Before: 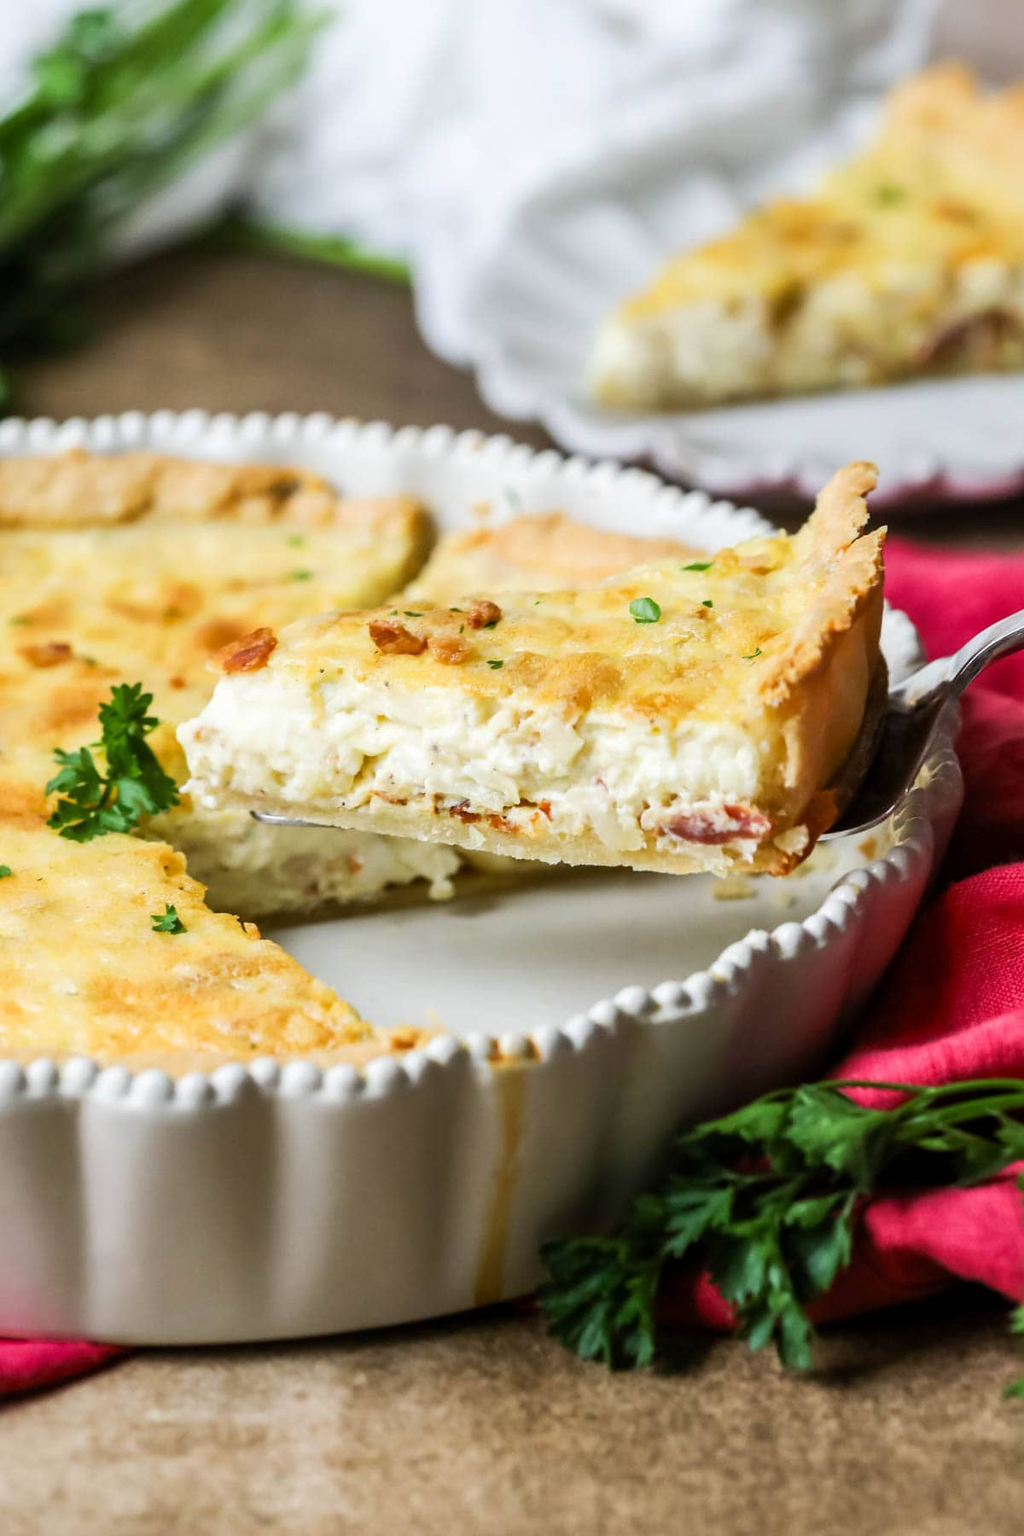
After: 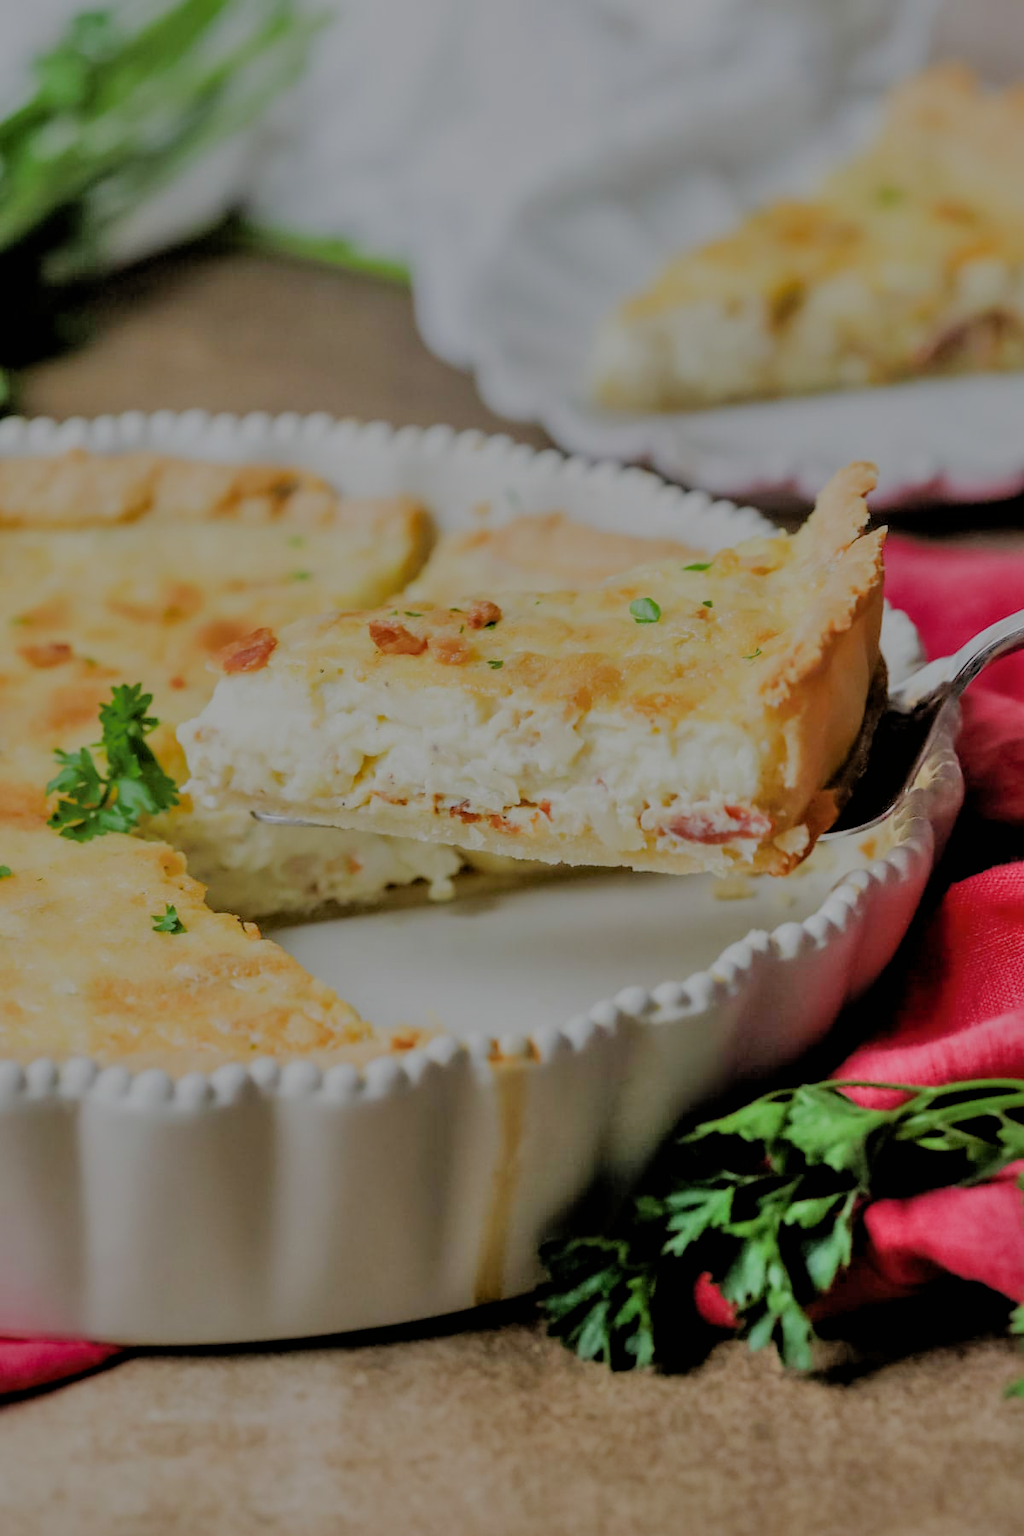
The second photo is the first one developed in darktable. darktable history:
tone equalizer: -8 EV 0.25 EV, -7 EV 0.417 EV, -6 EV 0.417 EV, -5 EV 0.25 EV, -3 EV -0.25 EV, -2 EV -0.417 EV, -1 EV -0.417 EV, +0 EV -0.25 EV, edges refinement/feathering 500, mask exposure compensation -1.57 EV, preserve details guided filter
filmic rgb: black relative exposure -4.42 EV, white relative exposure 6.58 EV, hardness 1.85, contrast 0.5
shadows and highlights: low approximation 0.01, soften with gaussian
